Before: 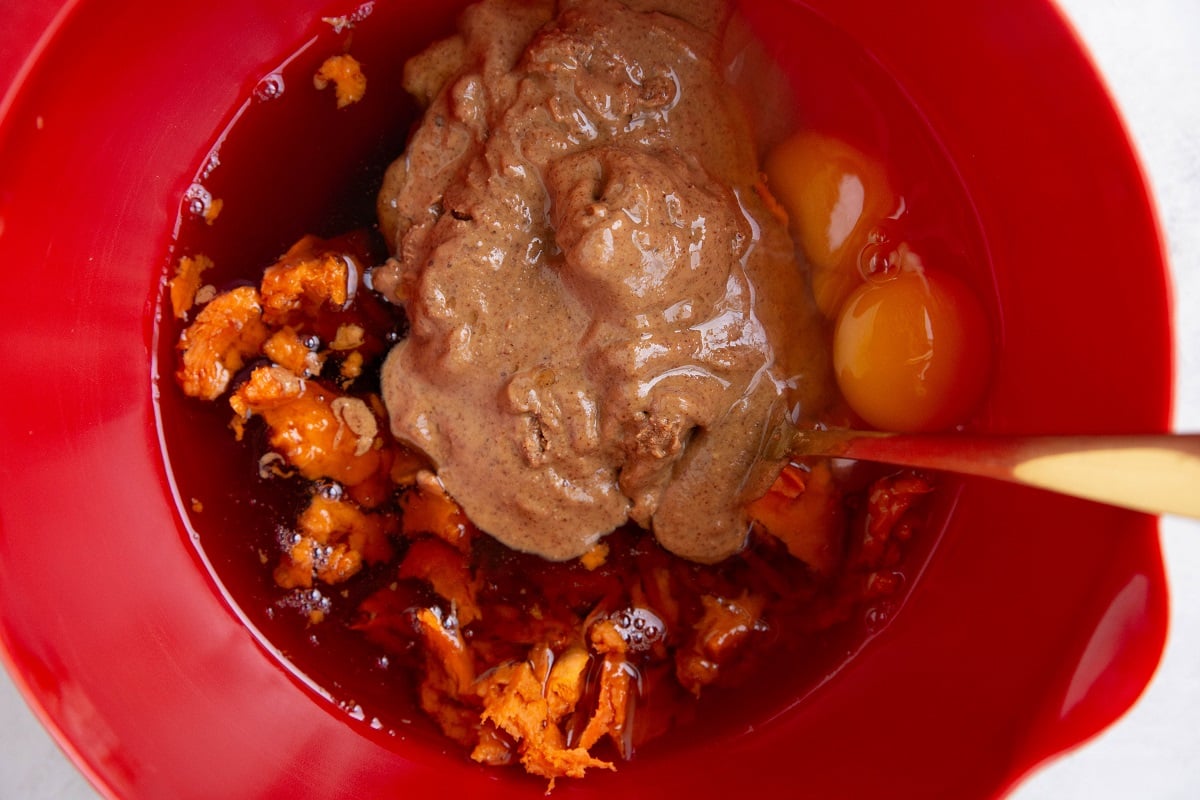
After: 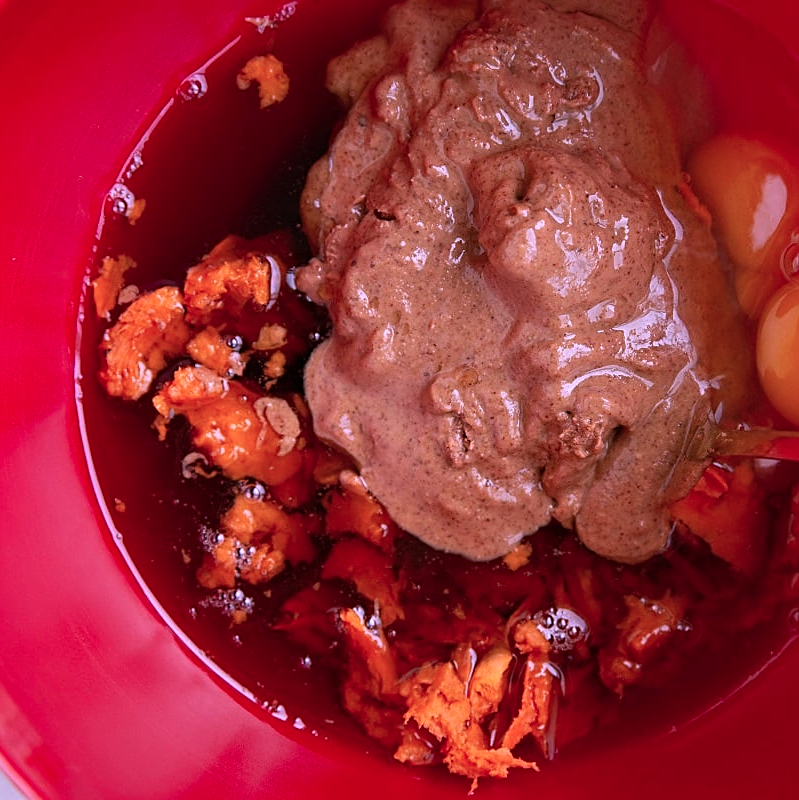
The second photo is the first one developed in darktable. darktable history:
crop and rotate: left 6.427%, right 26.941%
sharpen: amount 0.478
color correction: highlights a* 15.11, highlights b* -25.76
